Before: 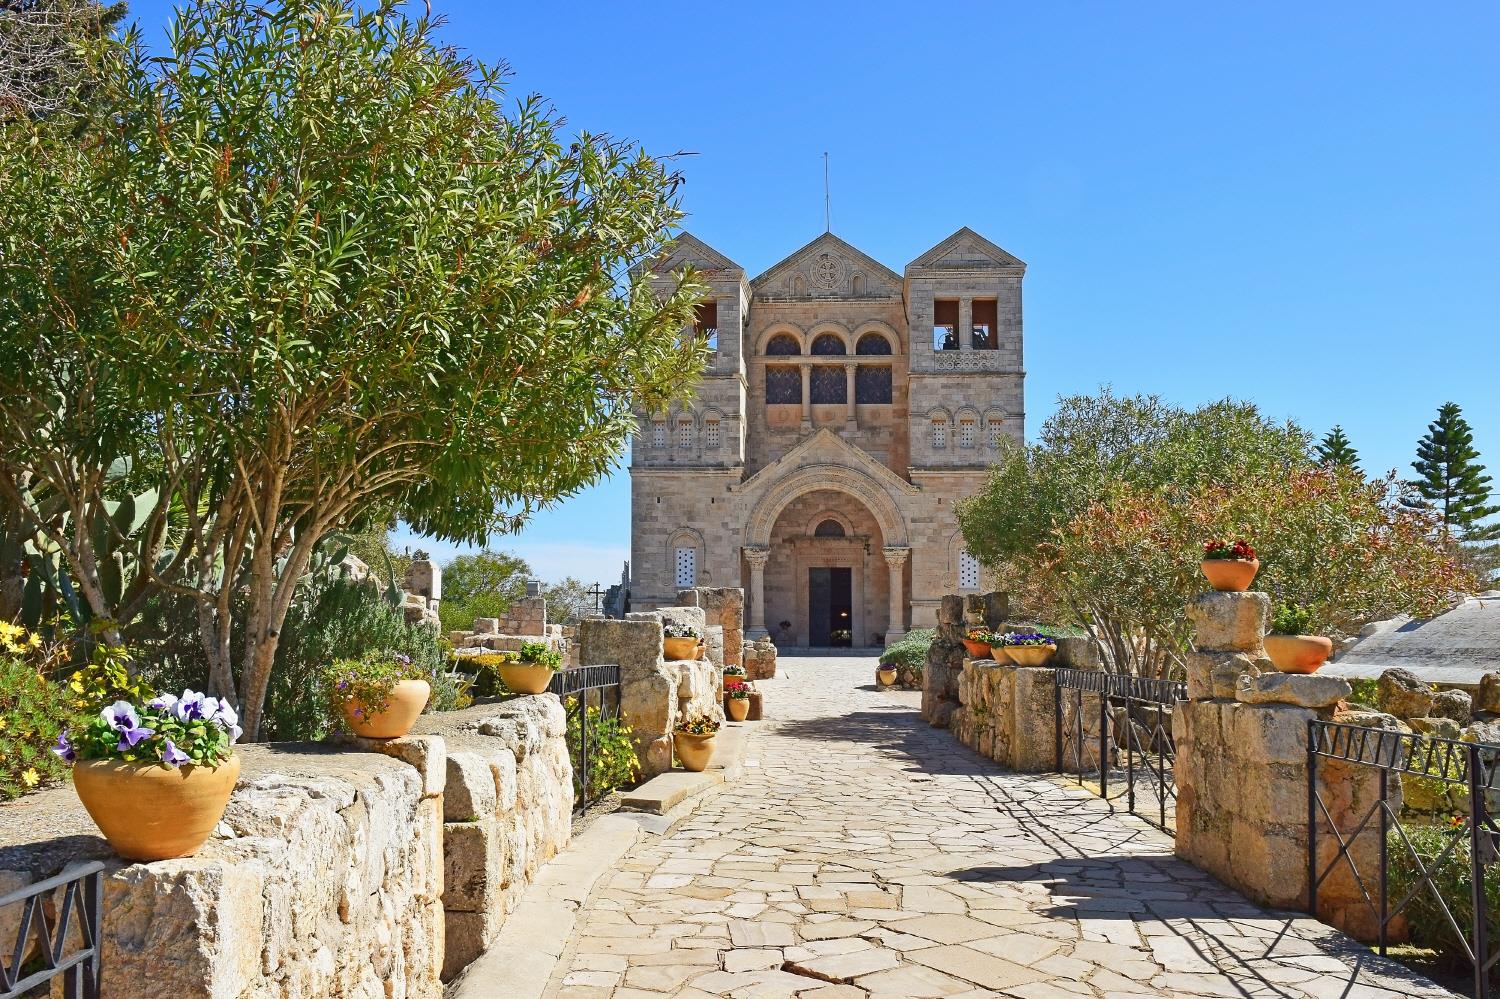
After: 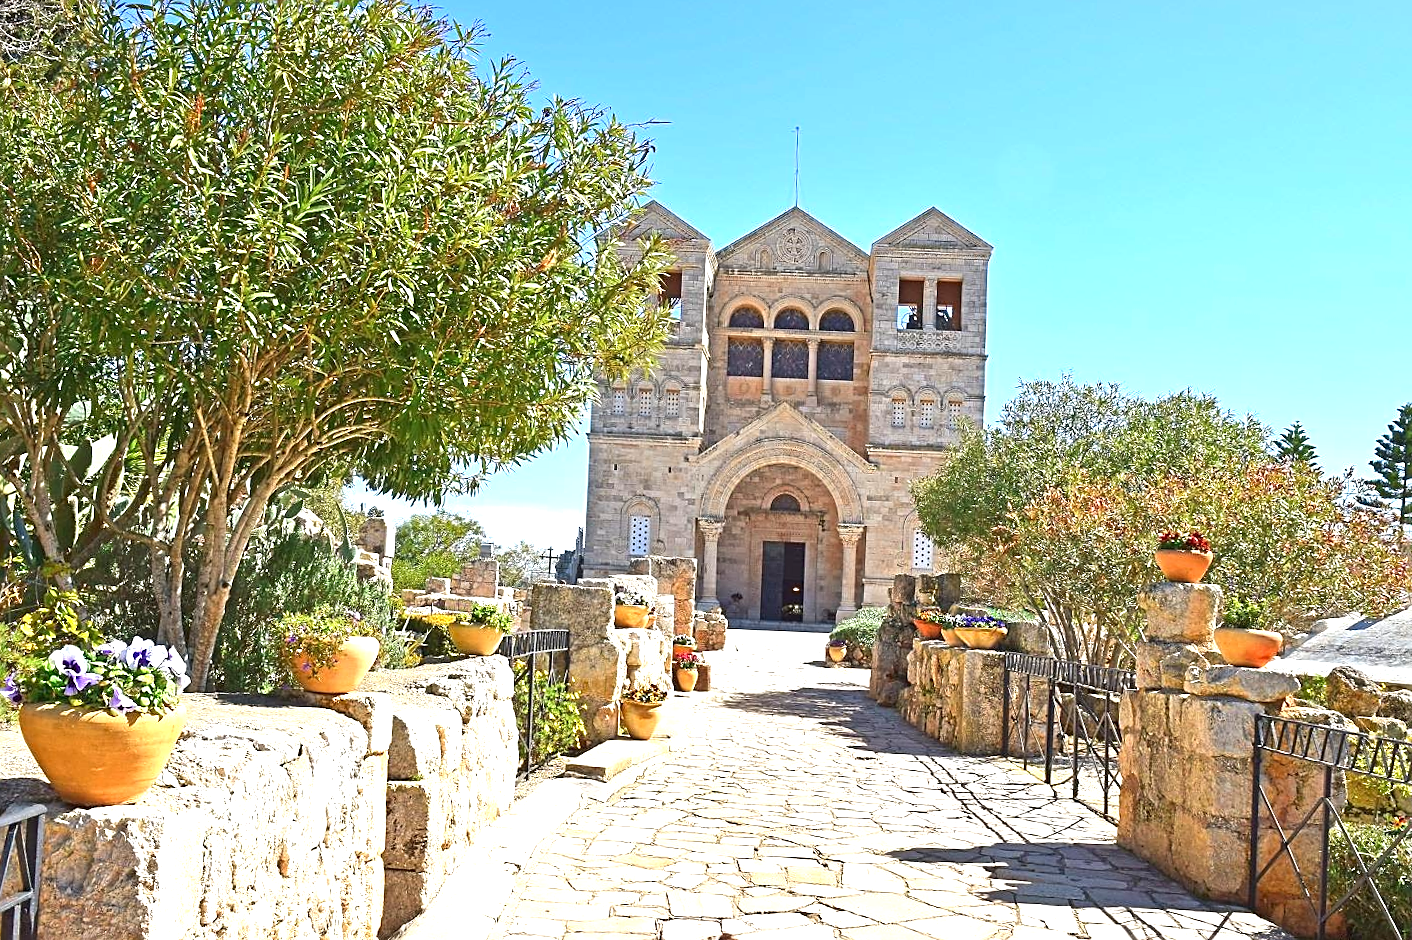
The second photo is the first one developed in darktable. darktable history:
exposure: black level correction 0, exposure 1 EV, compensate highlight preservation false
sharpen: on, module defaults
tone equalizer: on, module defaults
crop and rotate: angle -2.41°
